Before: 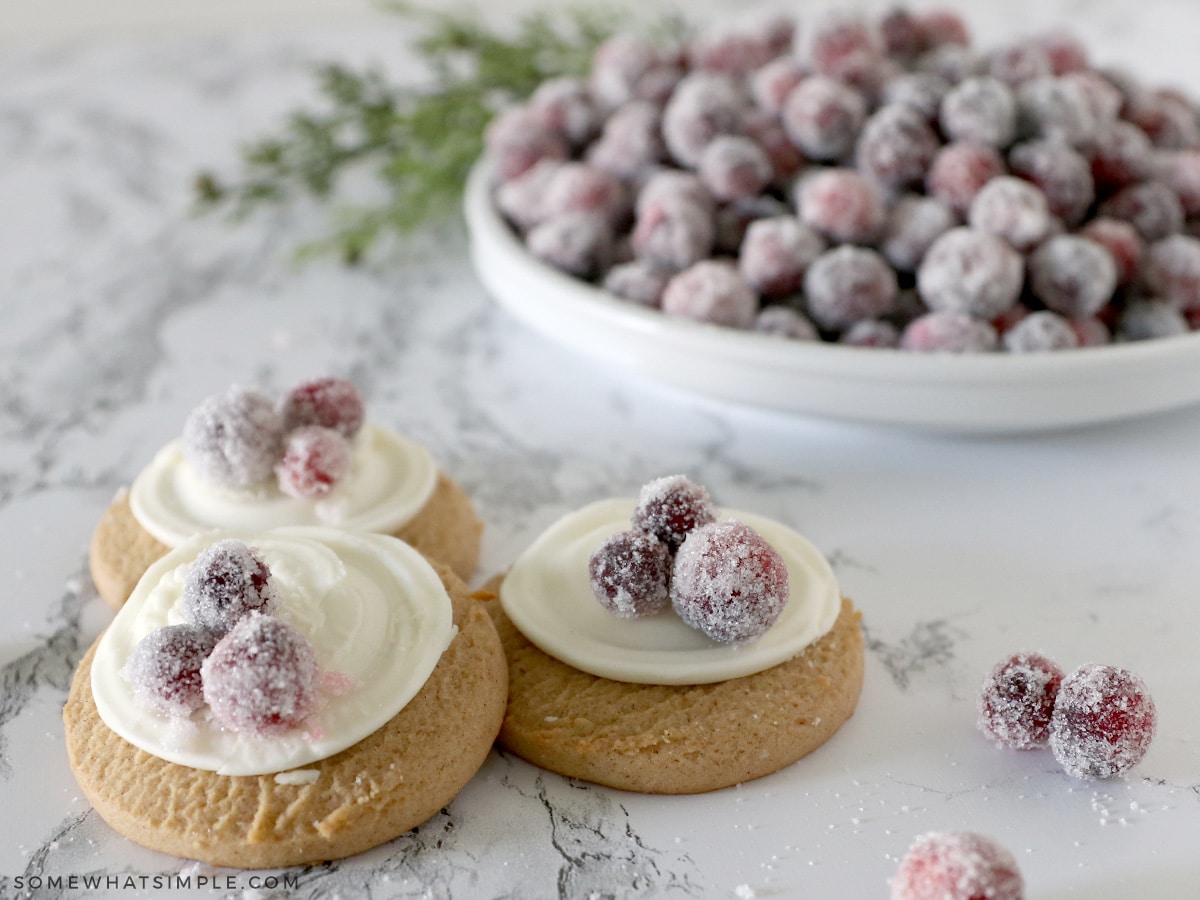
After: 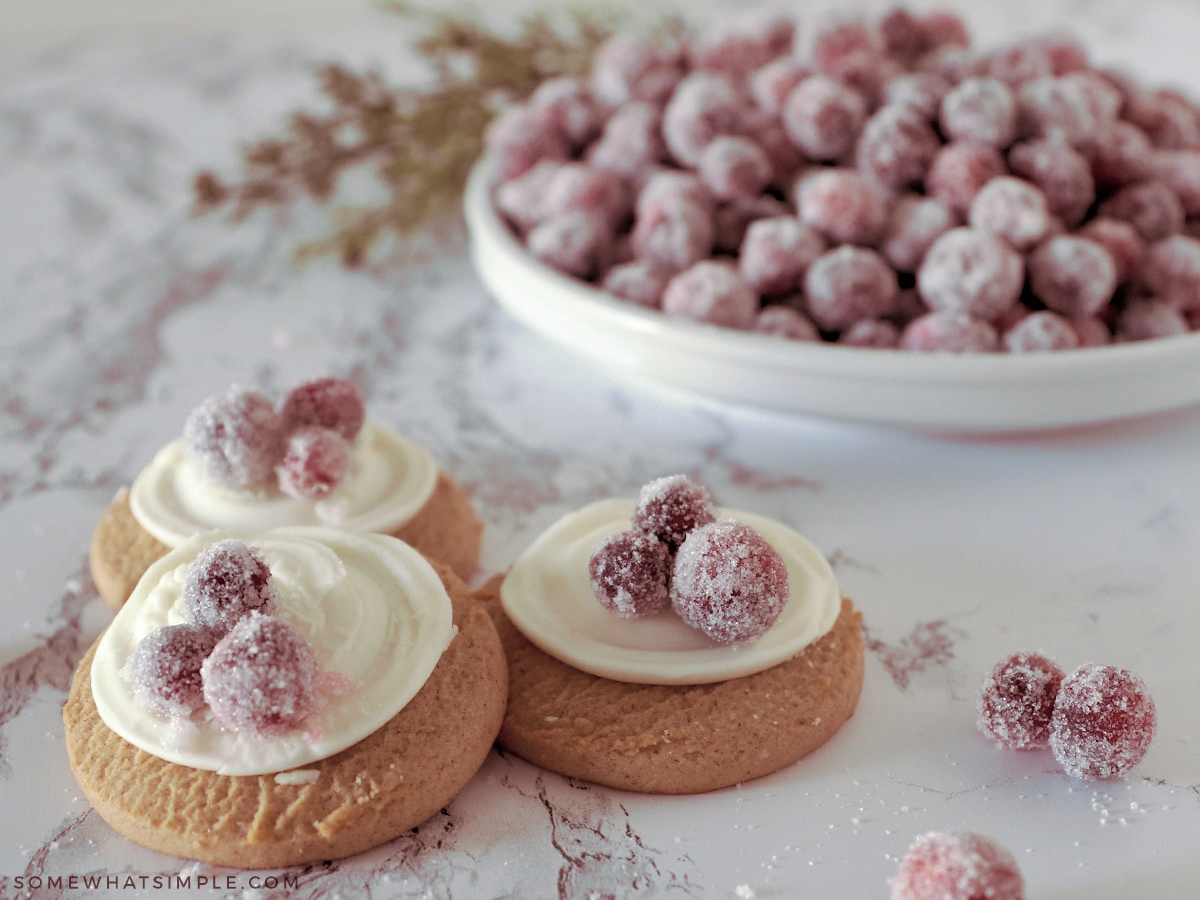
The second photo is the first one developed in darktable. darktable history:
shadows and highlights: on, module defaults
split-toning: on, module defaults
